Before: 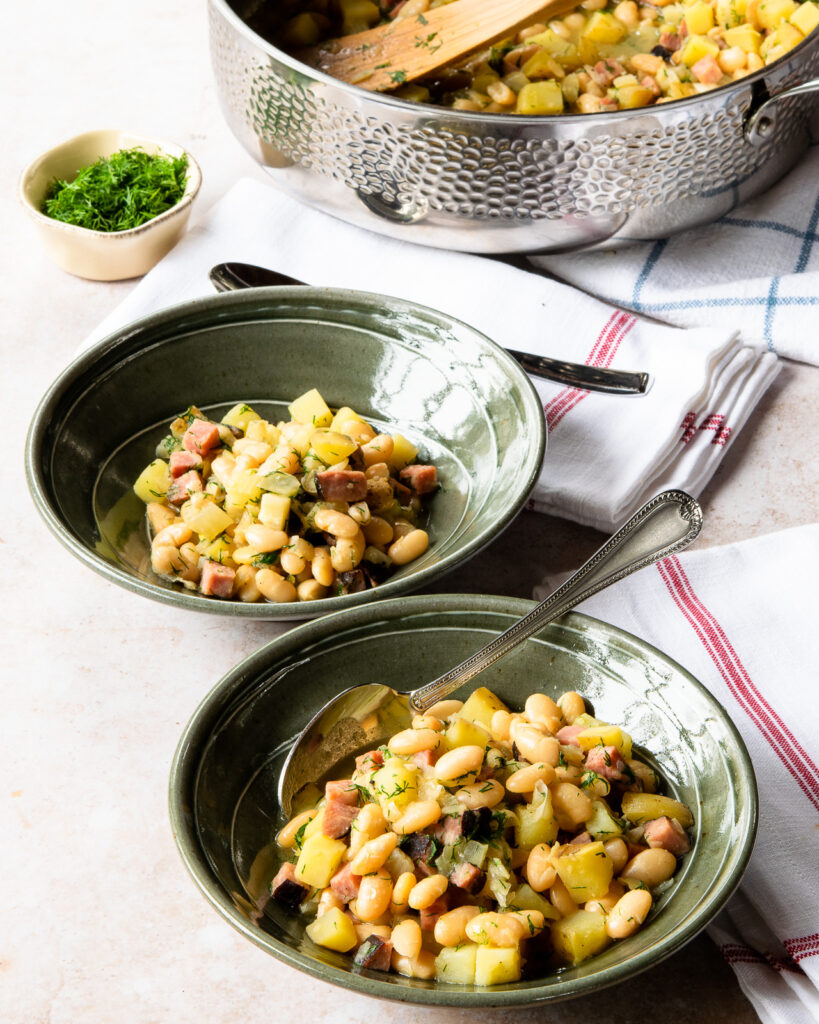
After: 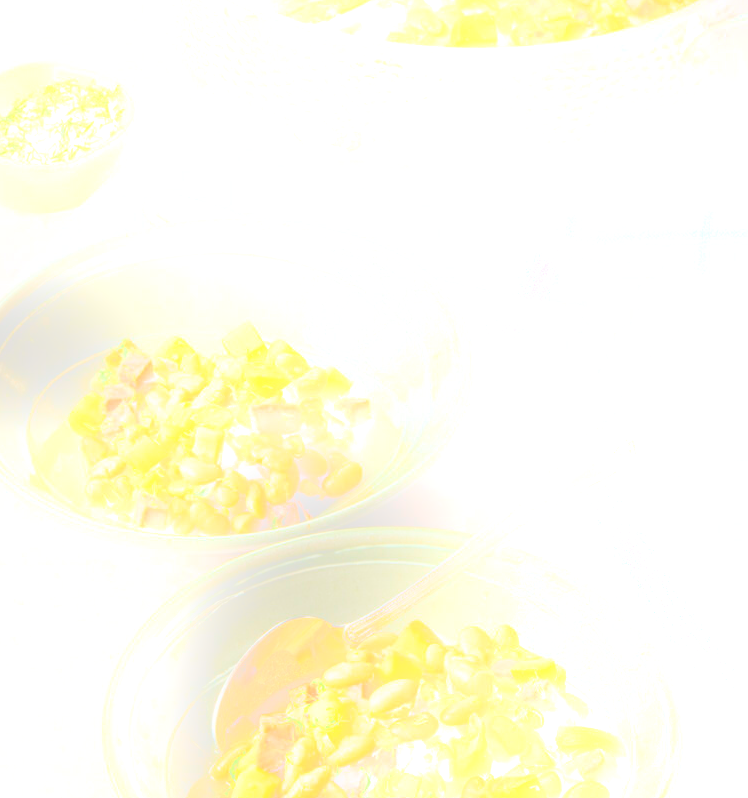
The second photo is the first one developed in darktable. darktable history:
bloom: size 25%, threshold 5%, strength 90%
crop: left 8.155%, top 6.611%, bottom 15.385%
